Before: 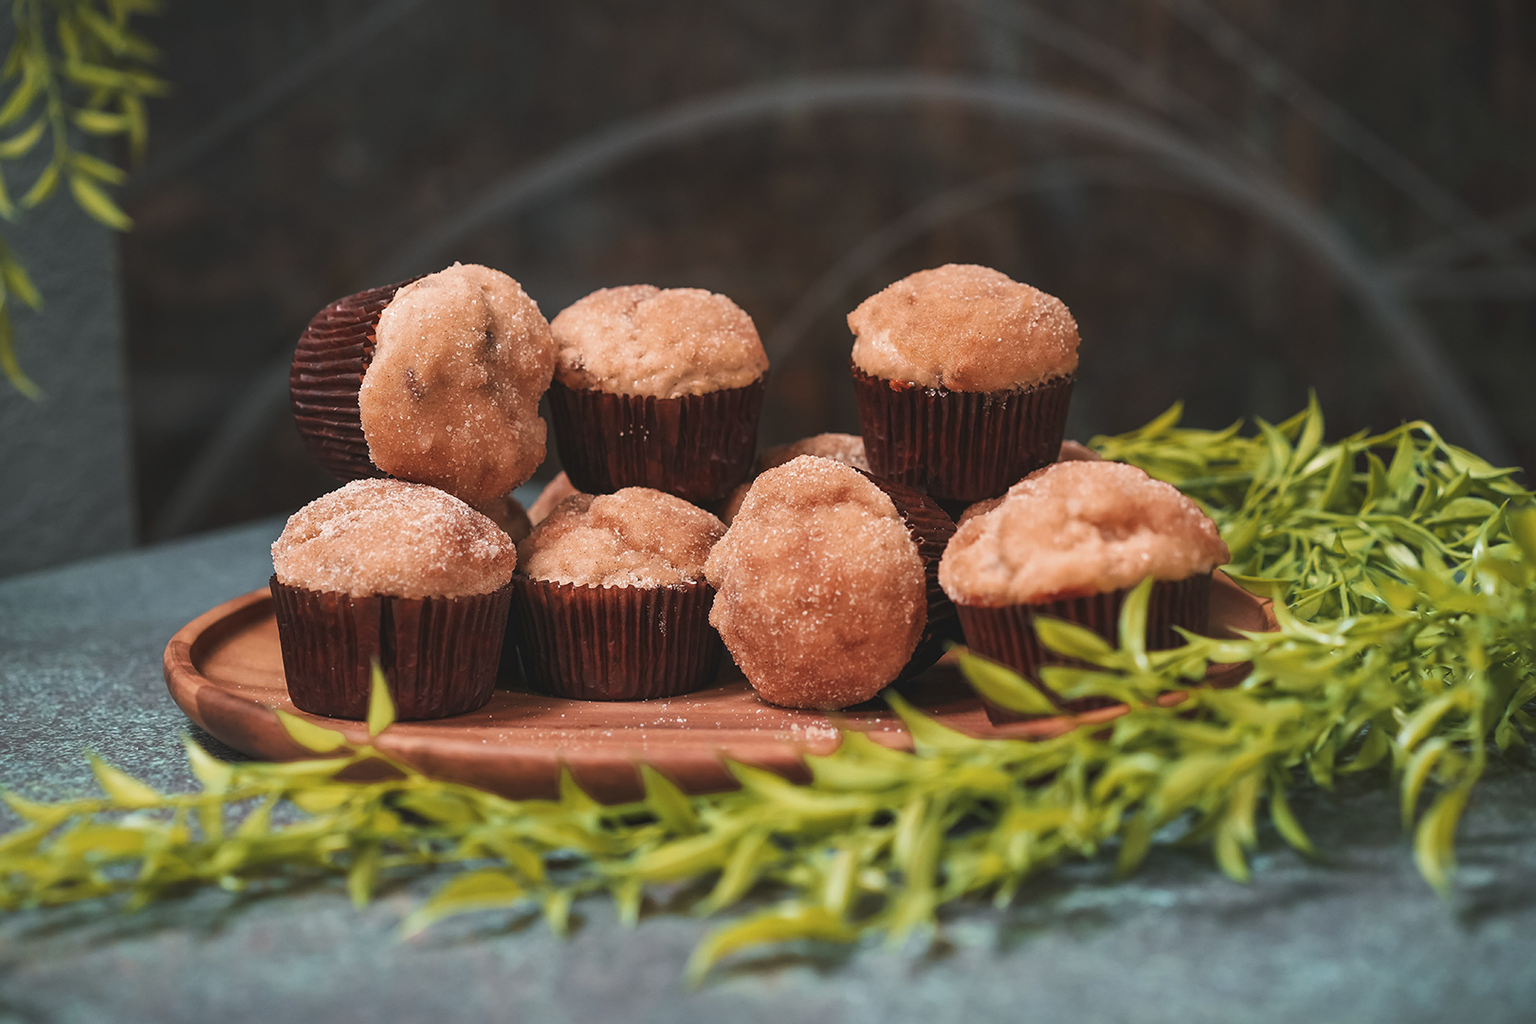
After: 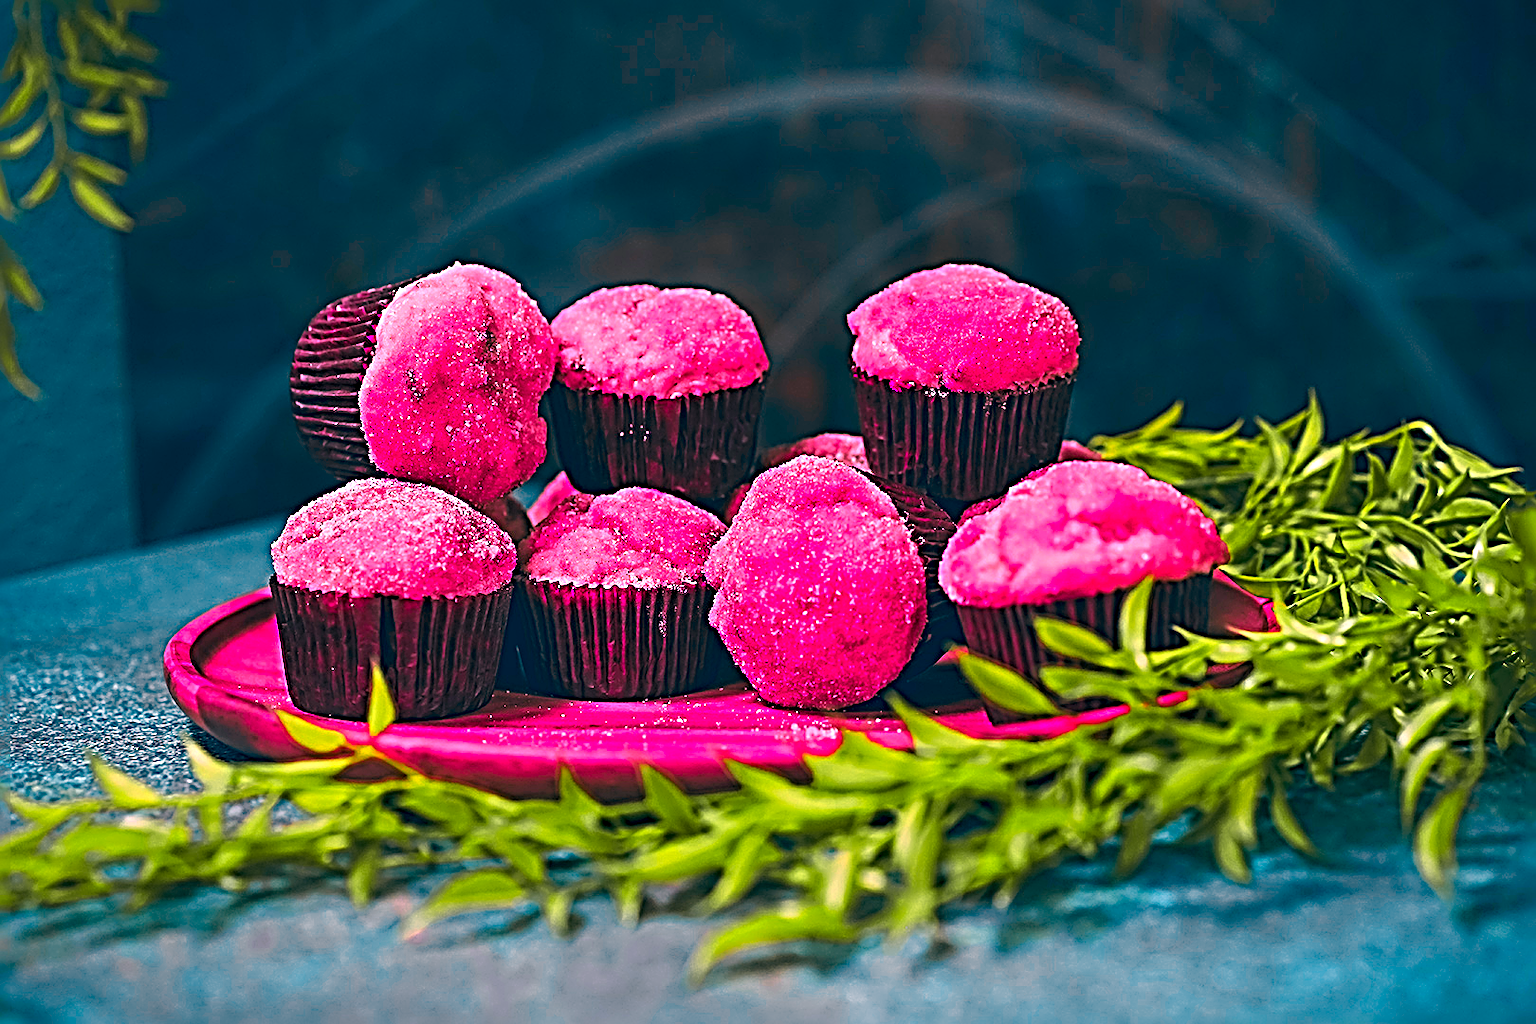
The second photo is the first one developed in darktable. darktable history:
sharpen: radius 4.05, amount 1.986
color correction: highlights a* 17.04, highlights b* 0.284, shadows a* -15.43, shadows b* -14.53, saturation 1.55
color zones: curves: ch0 [(0, 0.533) (0.126, 0.533) (0.234, 0.533) (0.368, 0.357) (0.5, 0.5) (0.625, 0.5) (0.74, 0.637) (0.875, 0.5)]; ch1 [(0.004, 0.708) (0.129, 0.662) (0.25, 0.5) (0.375, 0.331) (0.496, 0.396) (0.625, 0.649) (0.739, 0.26) (0.875, 0.5) (1, 0.478)]; ch2 [(0, 0.409) (0.132, 0.403) (0.236, 0.558) (0.379, 0.448) (0.5, 0.5) (0.625, 0.5) (0.691, 0.39) (0.875, 0.5)]
